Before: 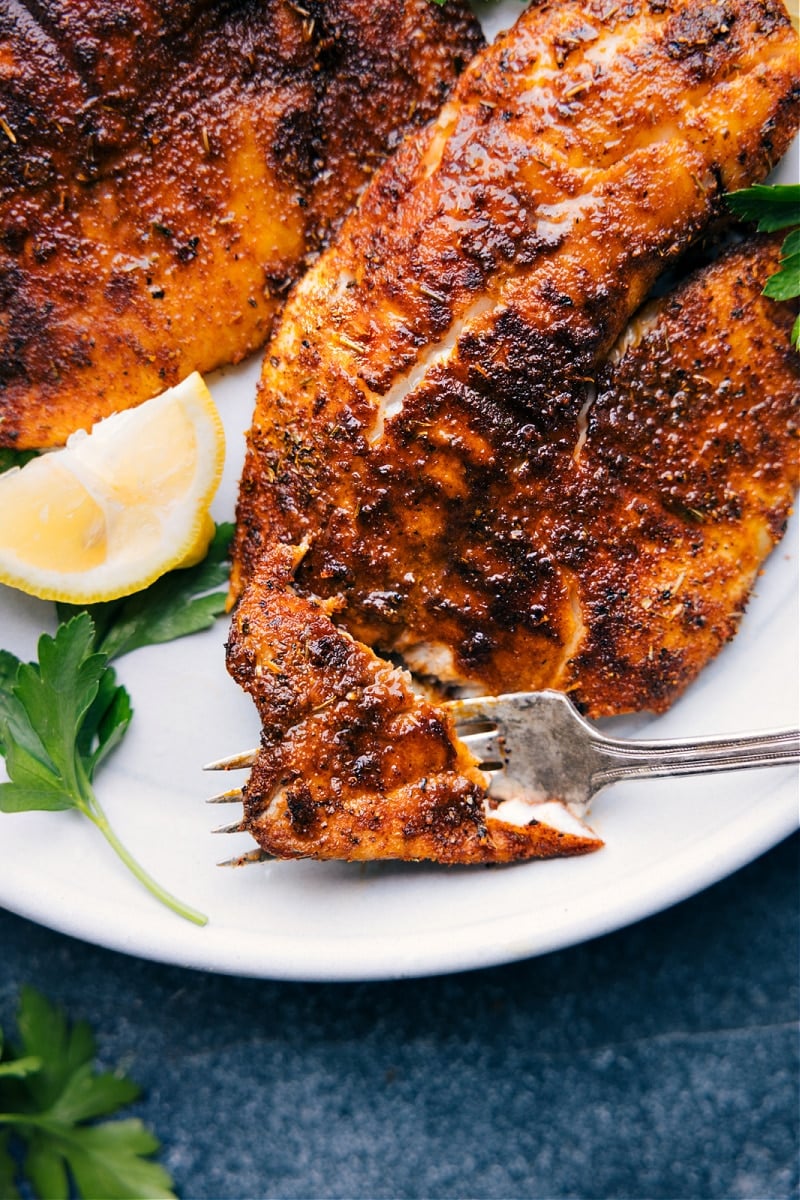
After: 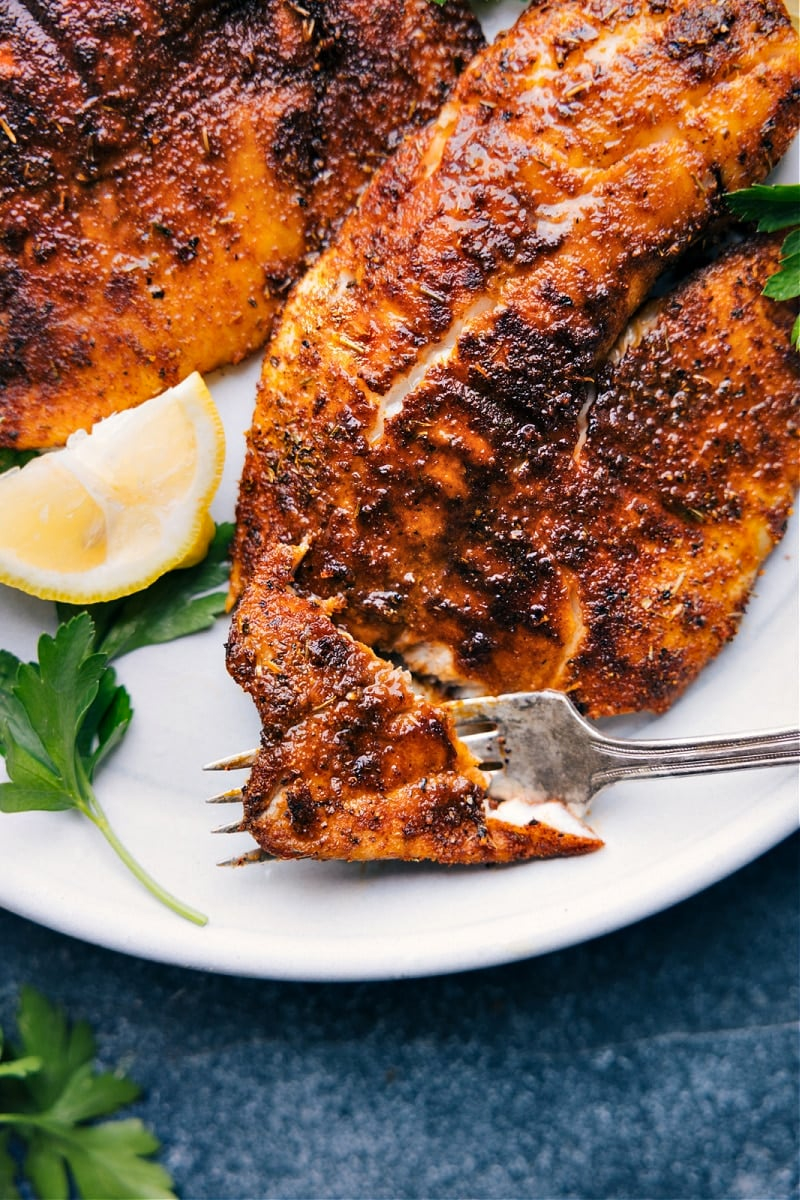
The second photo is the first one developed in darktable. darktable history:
shadows and highlights: shadows 59.21, highlights -60.38, soften with gaussian
